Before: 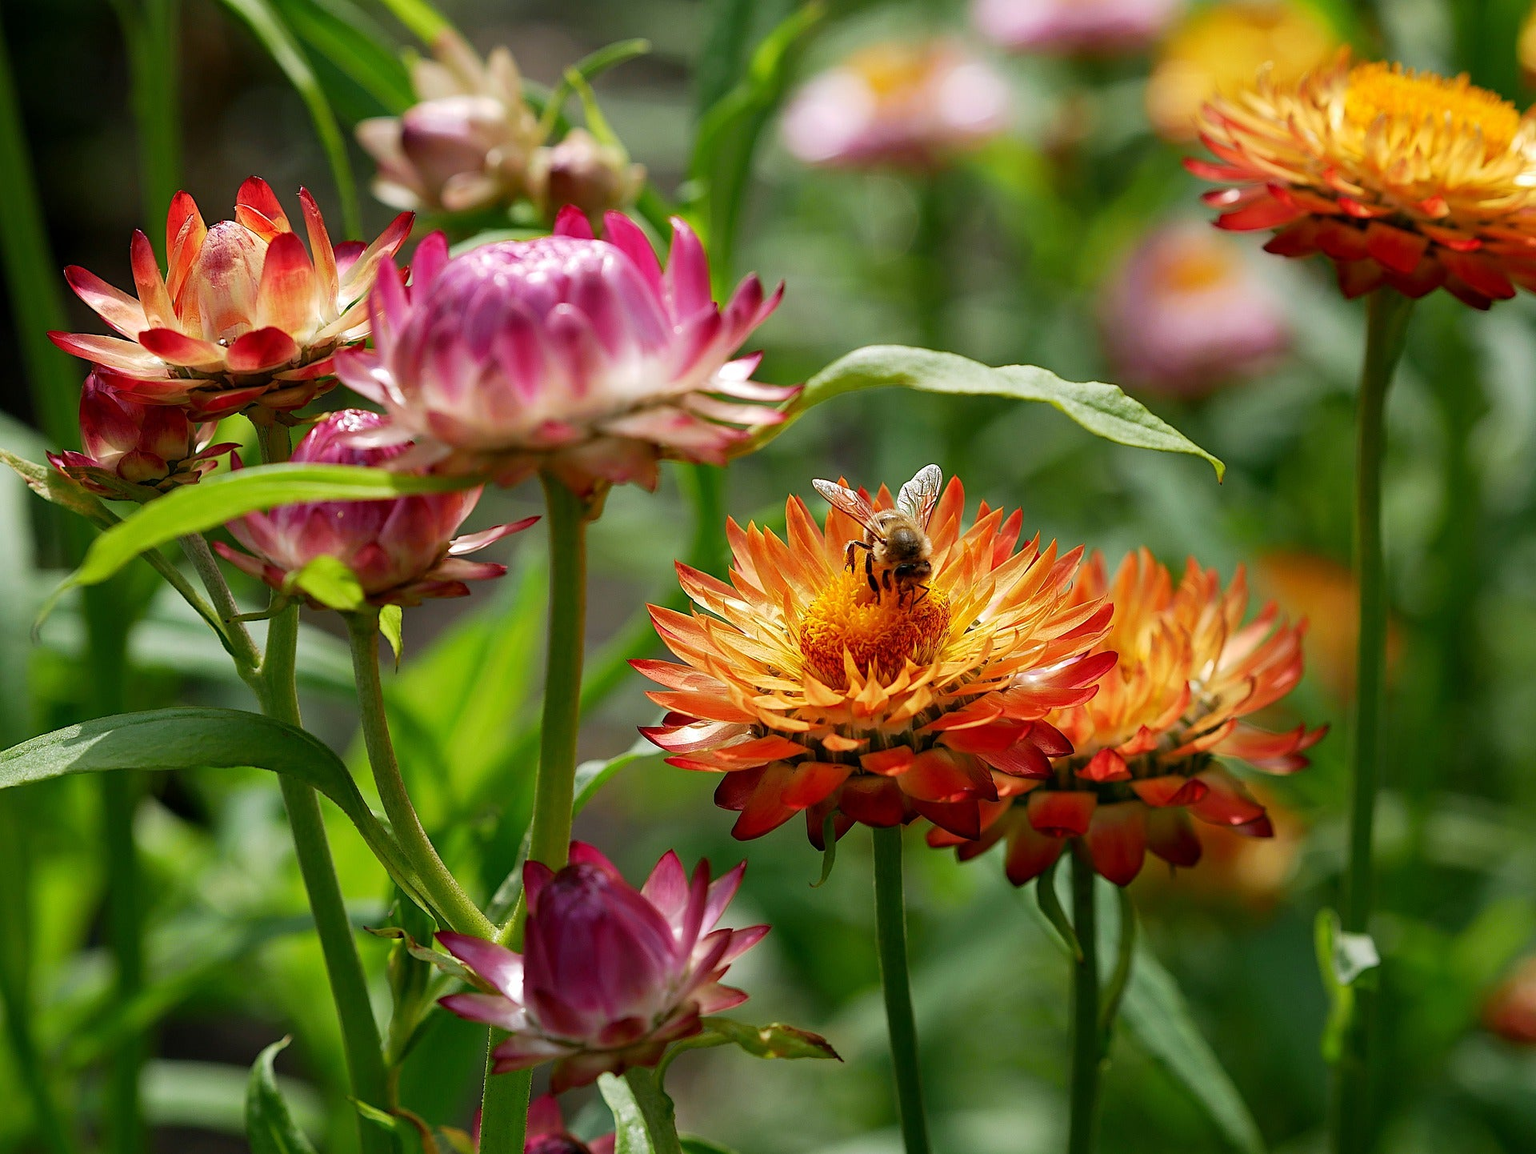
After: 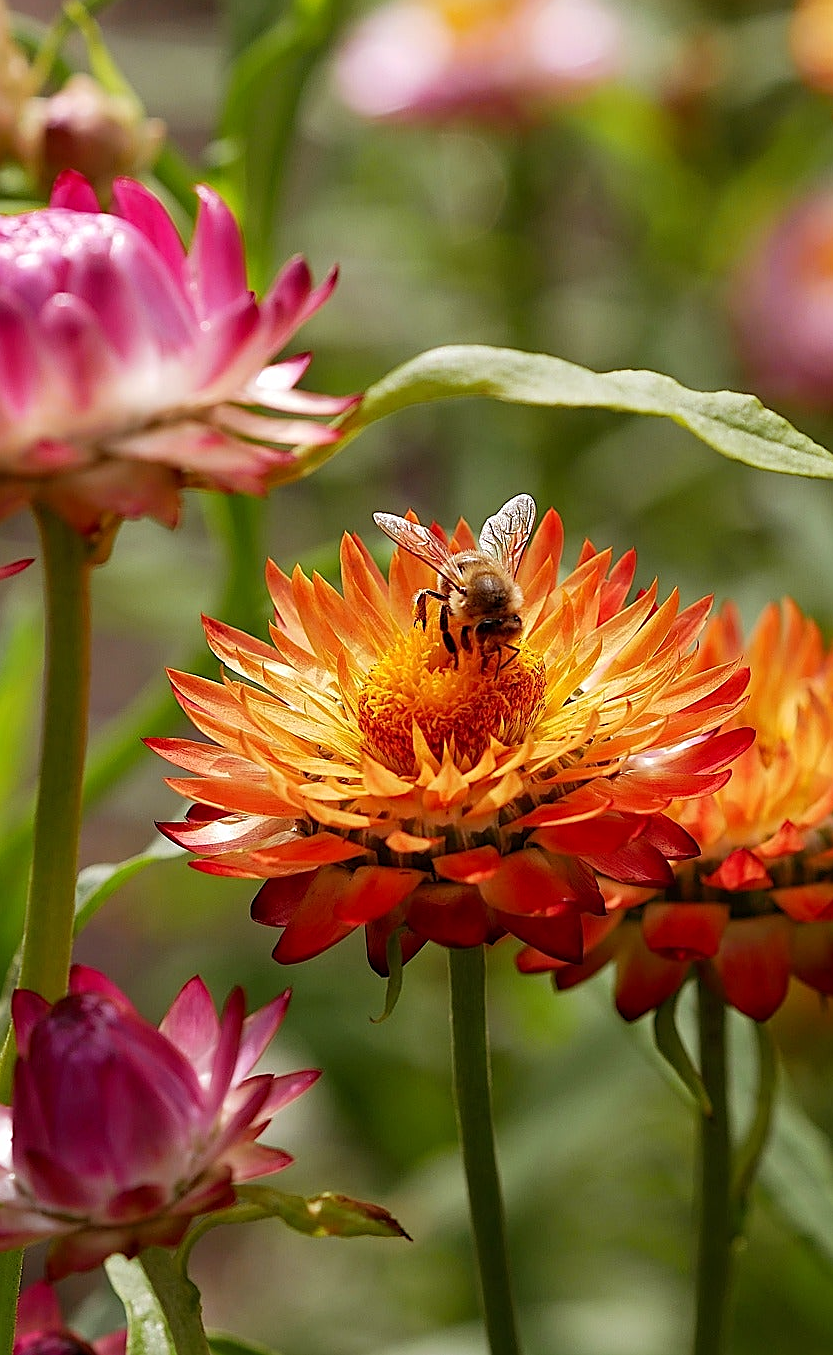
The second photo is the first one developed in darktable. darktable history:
sharpen: on, module defaults
rgb levels: mode RGB, independent channels, levels [[0, 0.474, 1], [0, 0.5, 1], [0, 0.5, 1]]
crop: left 33.452%, top 6.025%, right 23.155%
